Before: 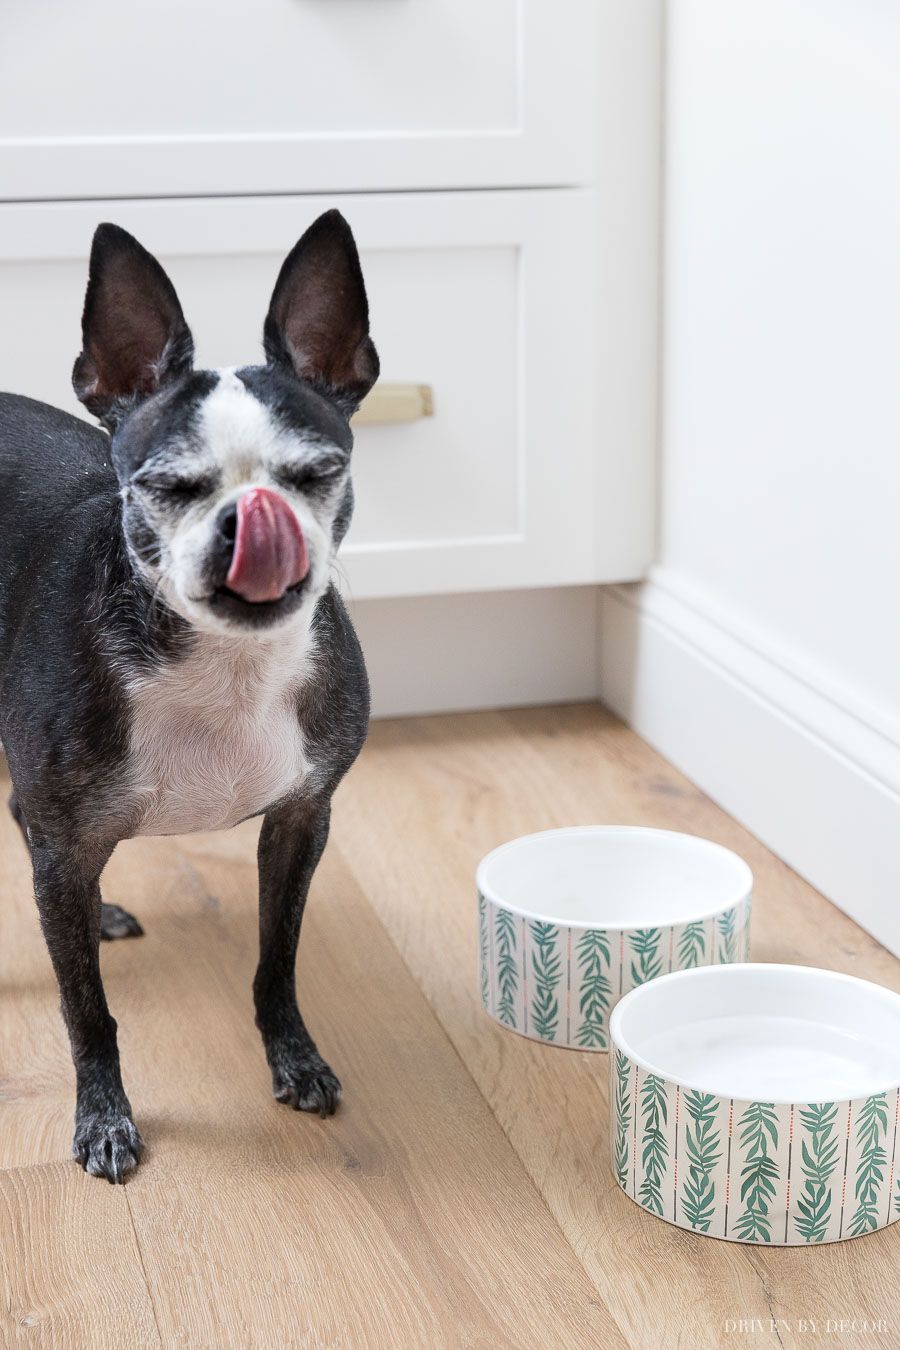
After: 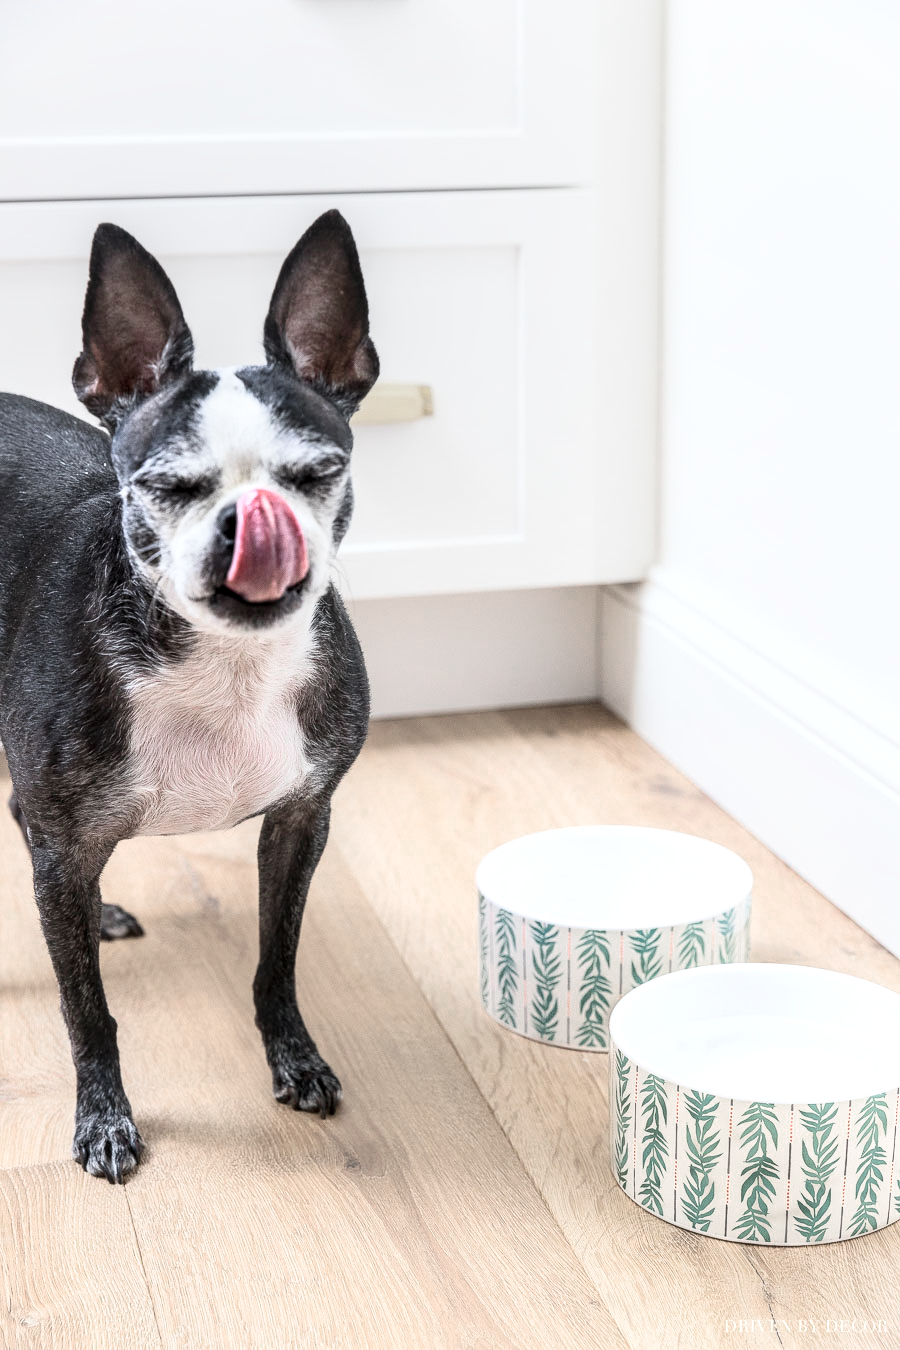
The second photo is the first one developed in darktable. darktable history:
color zones: curves: ch0 [(0, 0.559) (0.153, 0.551) (0.229, 0.5) (0.429, 0.5) (0.571, 0.5) (0.714, 0.5) (0.857, 0.5) (1, 0.559)]; ch1 [(0, 0.417) (0.112, 0.336) (0.213, 0.26) (0.429, 0.34) (0.571, 0.35) (0.683, 0.331) (0.857, 0.344) (1, 0.417)]
local contrast: highlights 40%, shadows 60%, detail 136%, midtone range 0.514
contrast brightness saturation: contrast 0.24, brightness 0.26, saturation 0.39
